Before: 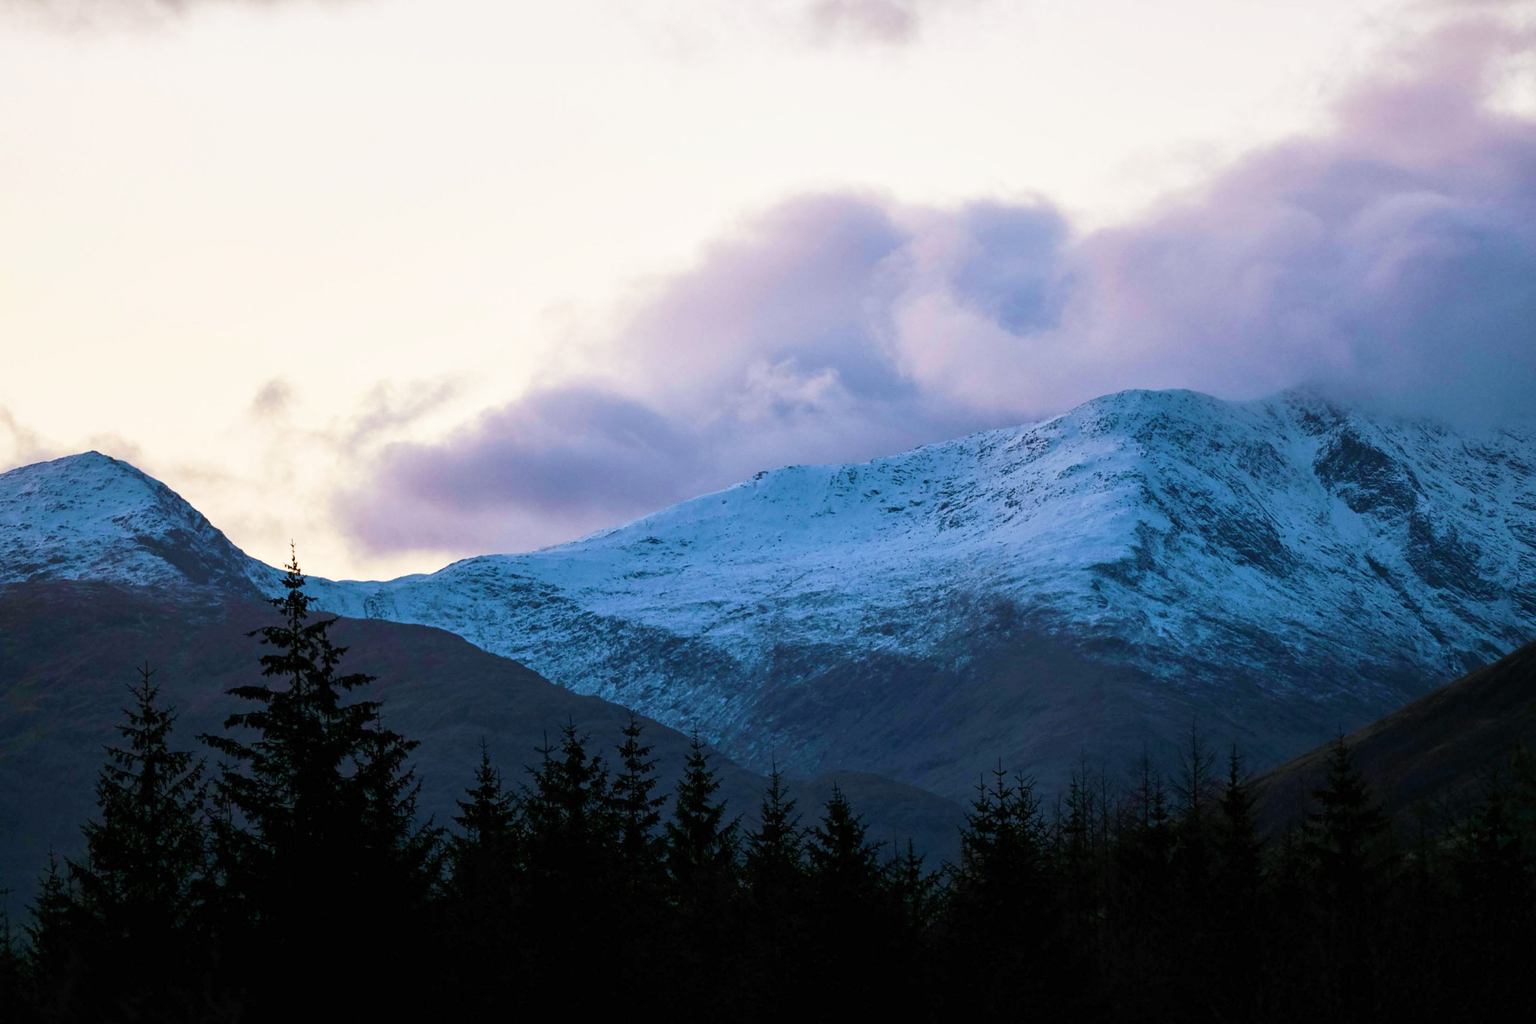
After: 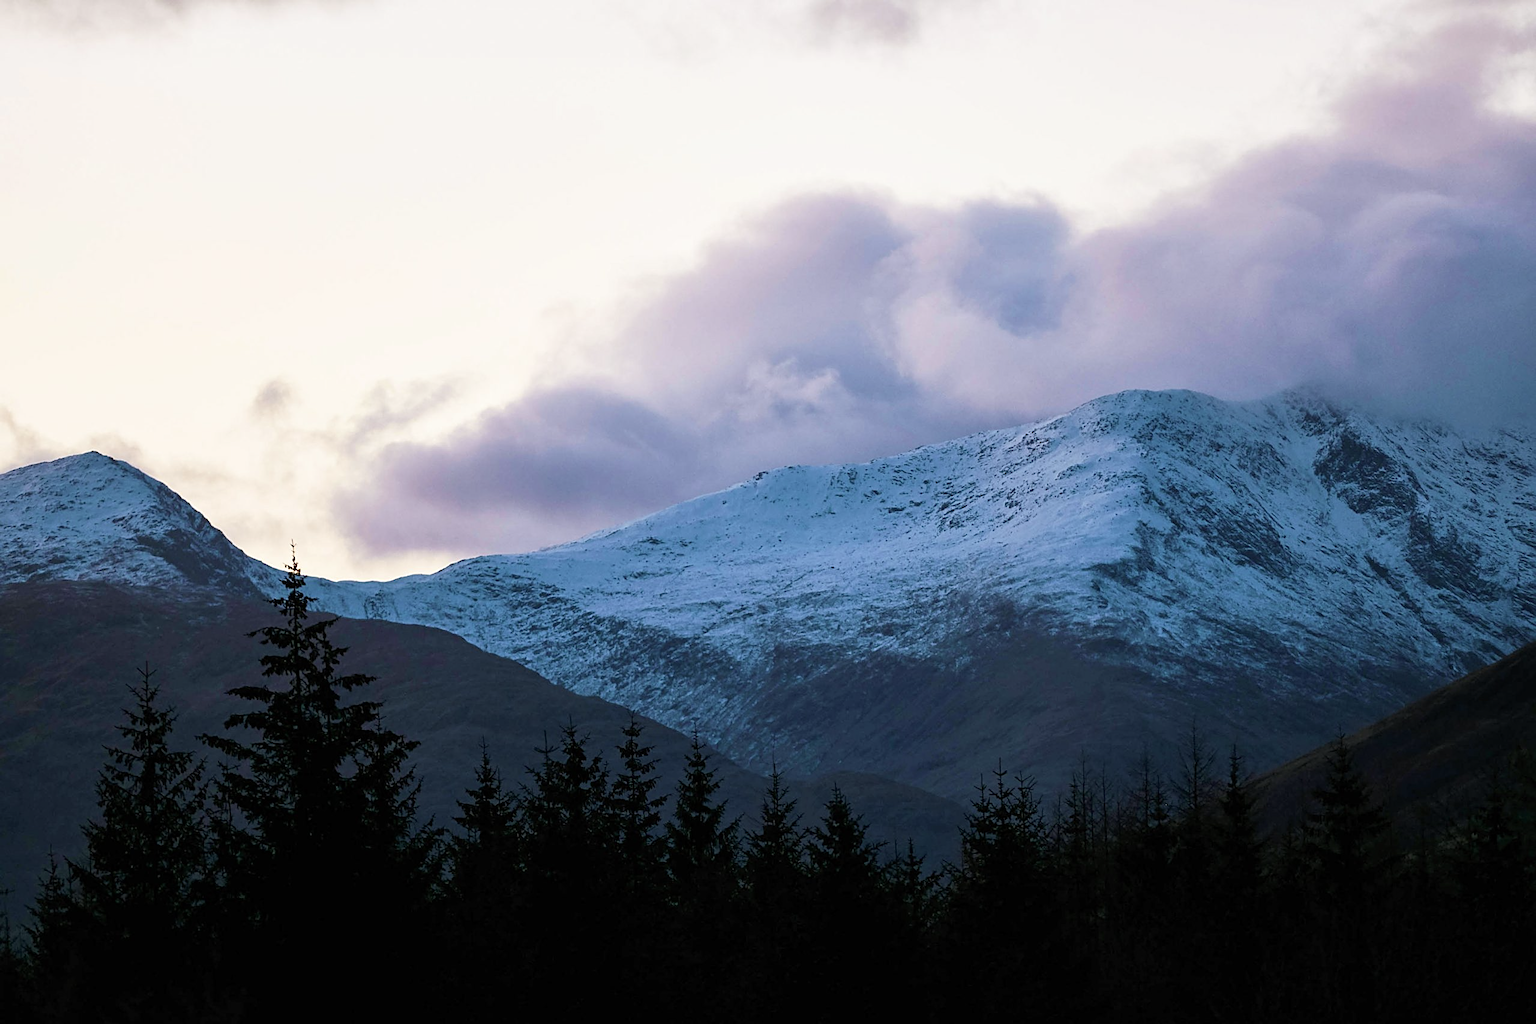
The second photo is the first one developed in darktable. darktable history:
color correction: saturation 0.8
sharpen: on, module defaults
